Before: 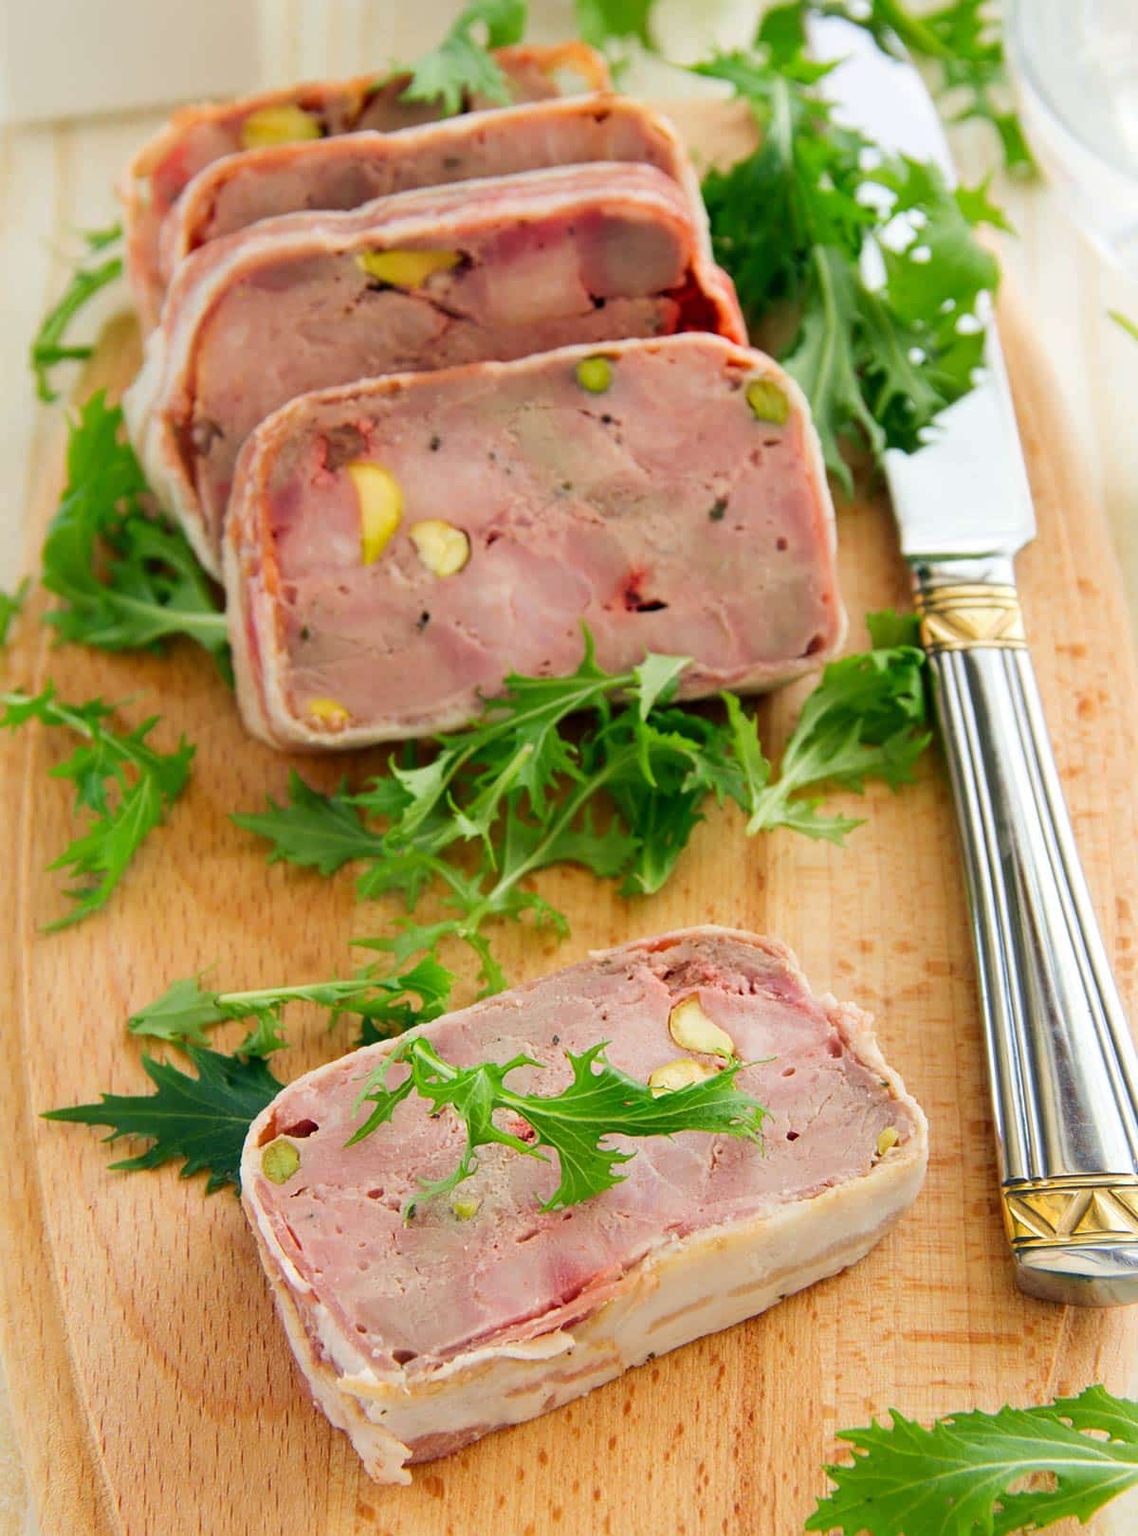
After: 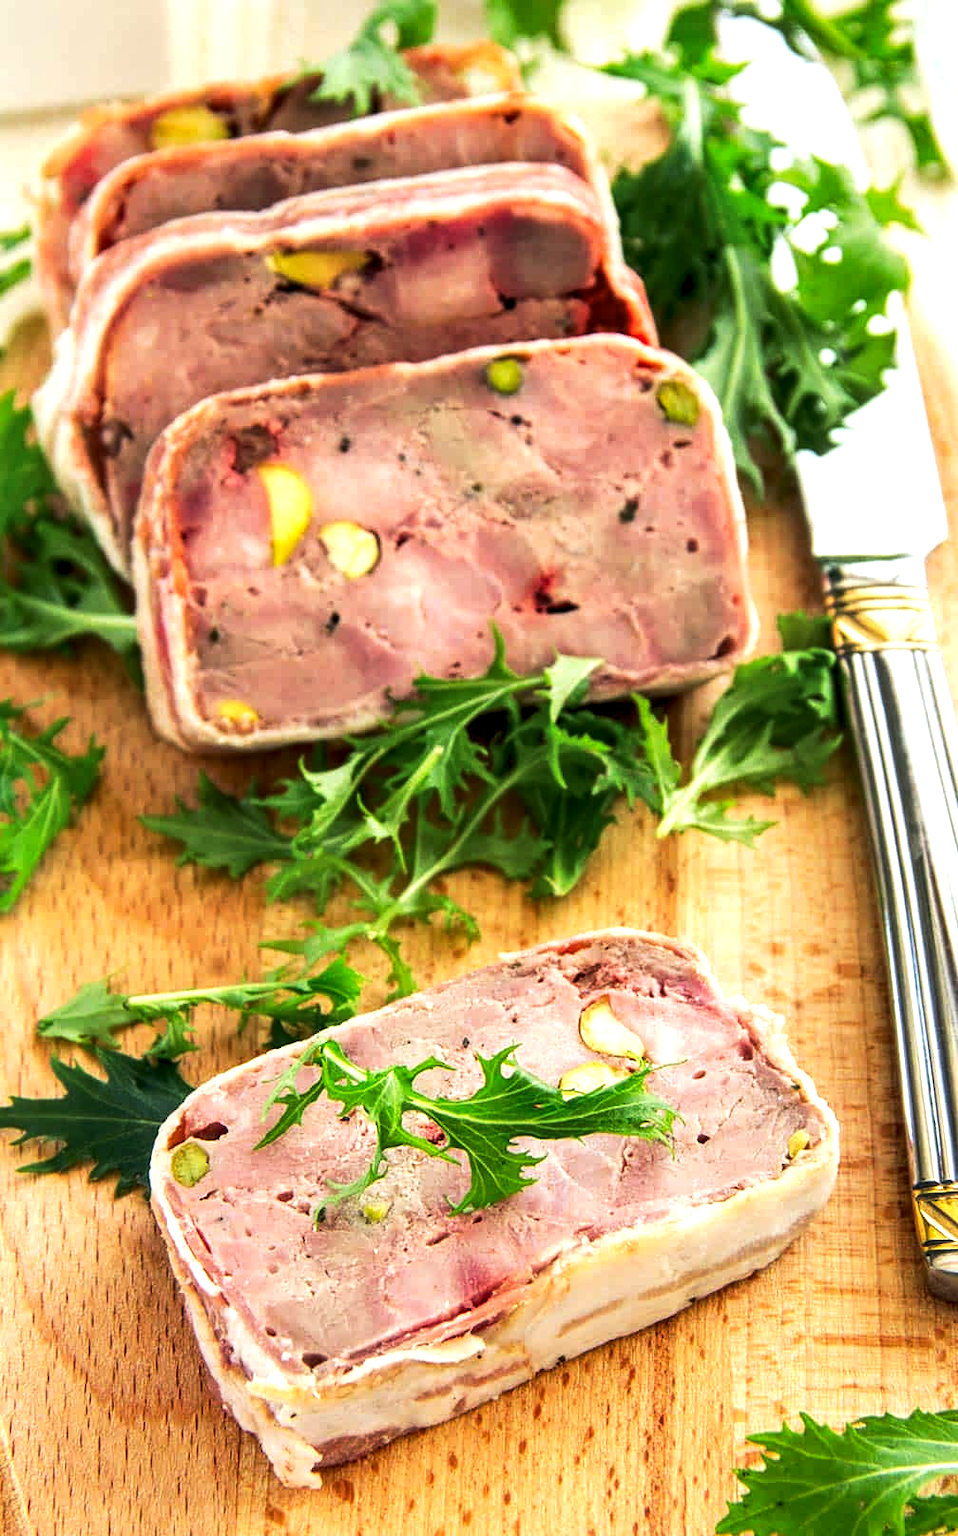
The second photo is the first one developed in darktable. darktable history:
crop: left 8.026%, right 7.374%
contrast brightness saturation: contrast -0.02, brightness -0.01, saturation 0.03
tone equalizer: -8 EV -0.75 EV, -7 EV -0.7 EV, -6 EV -0.6 EV, -5 EV -0.4 EV, -3 EV 0.4 EV, -2 EV 0.6 EV, -1 EV 0.7 EV, +0 EV 0.75 EV, edges refinement/feathering 500, mask exposure compensation -1.57 EV, preserve details no
tone curve: curves: ch0 [(0, 0) (0.003, 0.013) (0.011, 0.02) (0.025, 0.037) (0.044, 0.068) (0.069, 0.108) (0.1, 0.138) (0.136, 0.168) (0.177, 0.203) (0.224, 0.241) (0.277, 0.281) (0.335, 0.328) (0.399, 0.382) (0.468, 0.448) (0.543, 0.519) (0.623, 0.603) (0.709, 0.705) (0.801, 0.808) (0.898, 0.903) (1, 1)], preserve colors none
local contrast: highlights 59%, detail 145%
